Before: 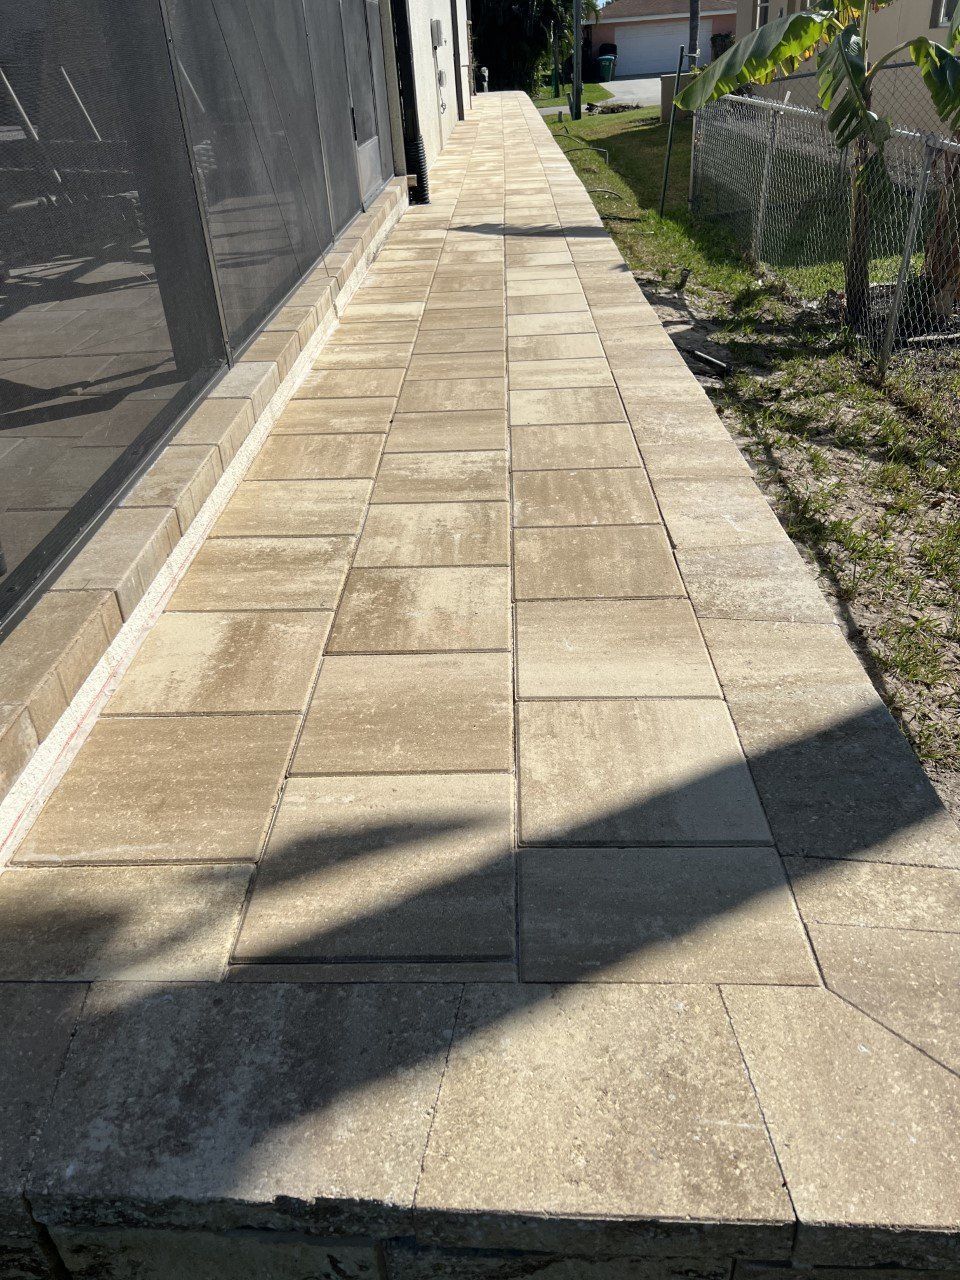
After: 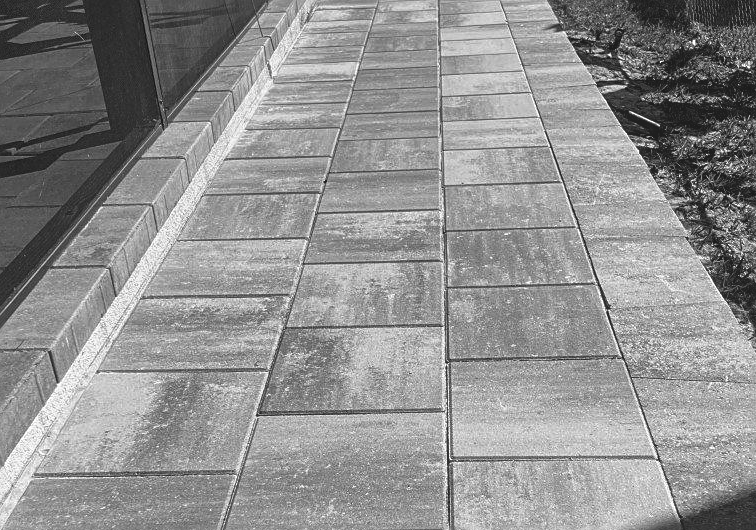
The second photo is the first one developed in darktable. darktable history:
shadows and highlights: shadows -11.11, white point adjustment 1.59, highlights 11.18
crop: left 6.896%, top 18.767%, right 14.297%, bottom 39.778%
color correction: highlights b* 0.052
contrast brightness saturation: brightness -0.204, saturation 0.082
local contrast: highlights 45%, shadows 0%, detail 100%
sharpen: on, module defaults
color calibration: output gray [0.28, 0.41, 0.31, 0], x 0.37, y 0.377, temperature 4290.65 K
